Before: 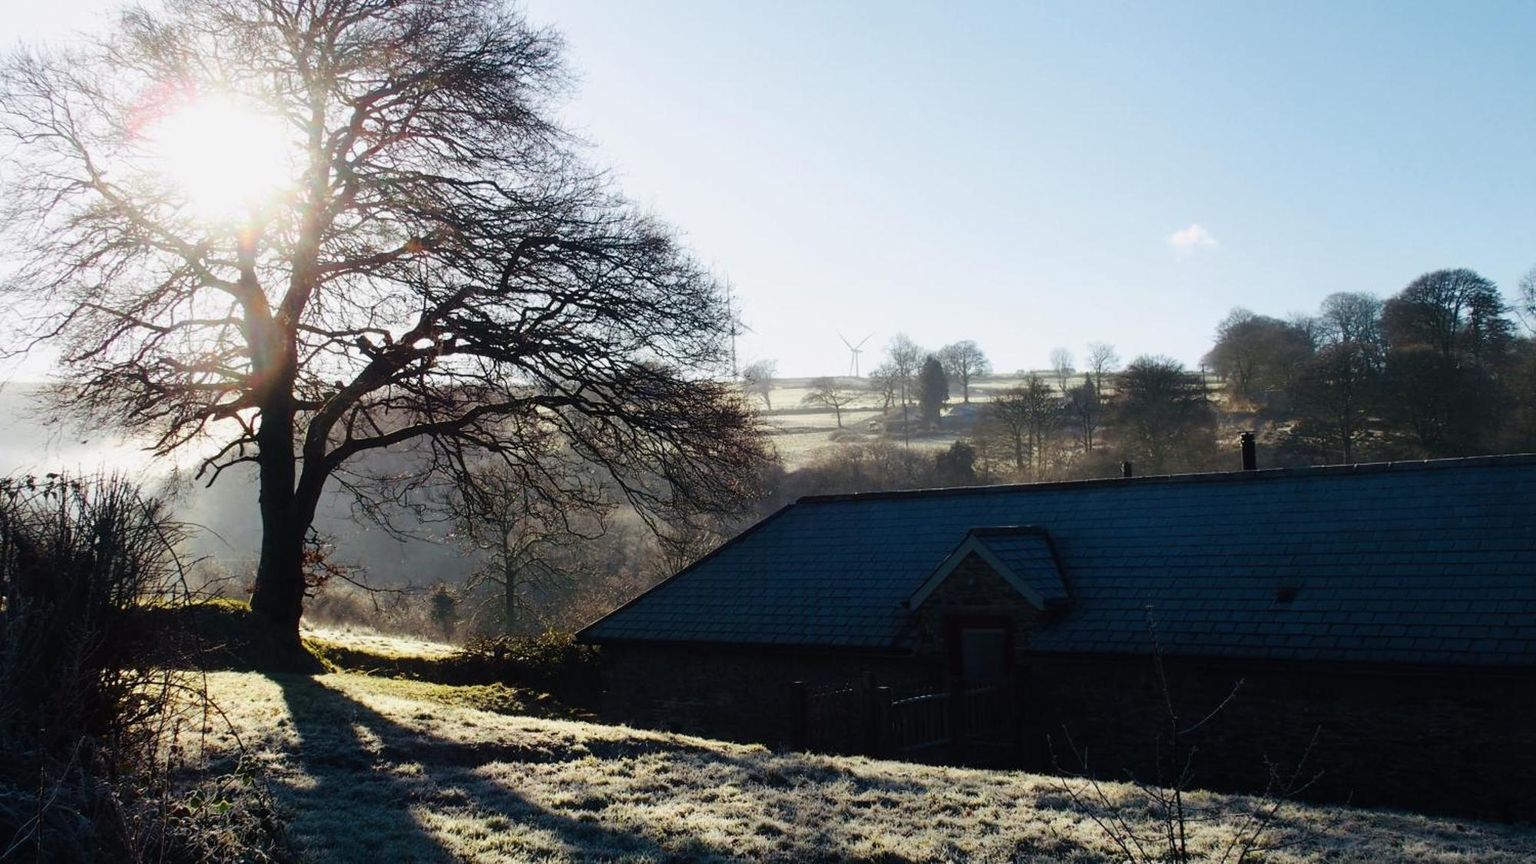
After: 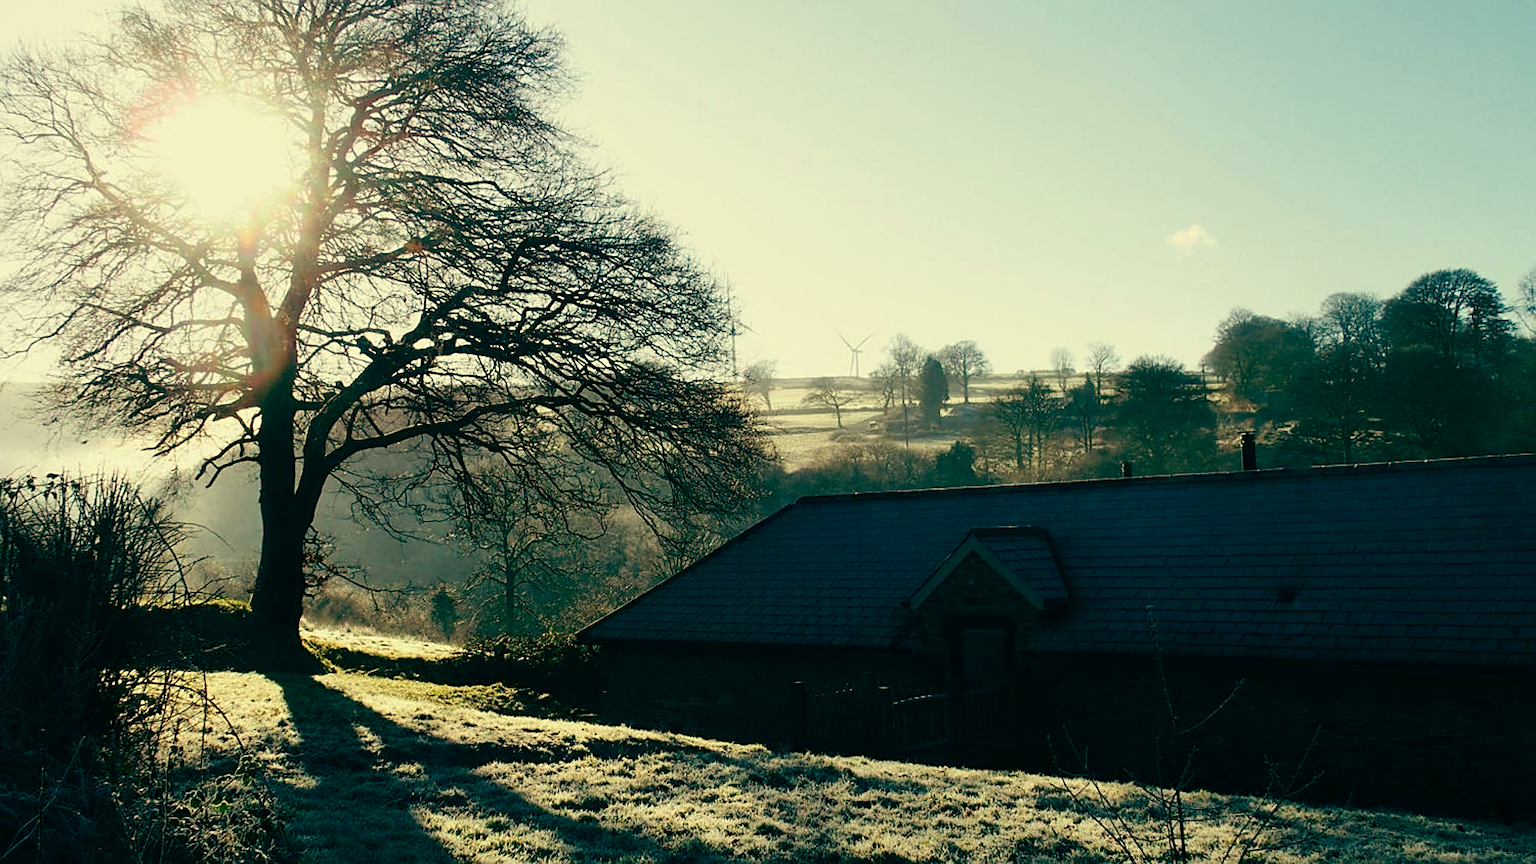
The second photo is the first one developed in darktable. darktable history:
color balance: mode lift, gamma, gain (sRGB), lift [1, 0.69, 1, 1], gamma [1, 1.482, 1, 1], gain [1, 1, 1, 0.802]
sharpen: on, module defaults
